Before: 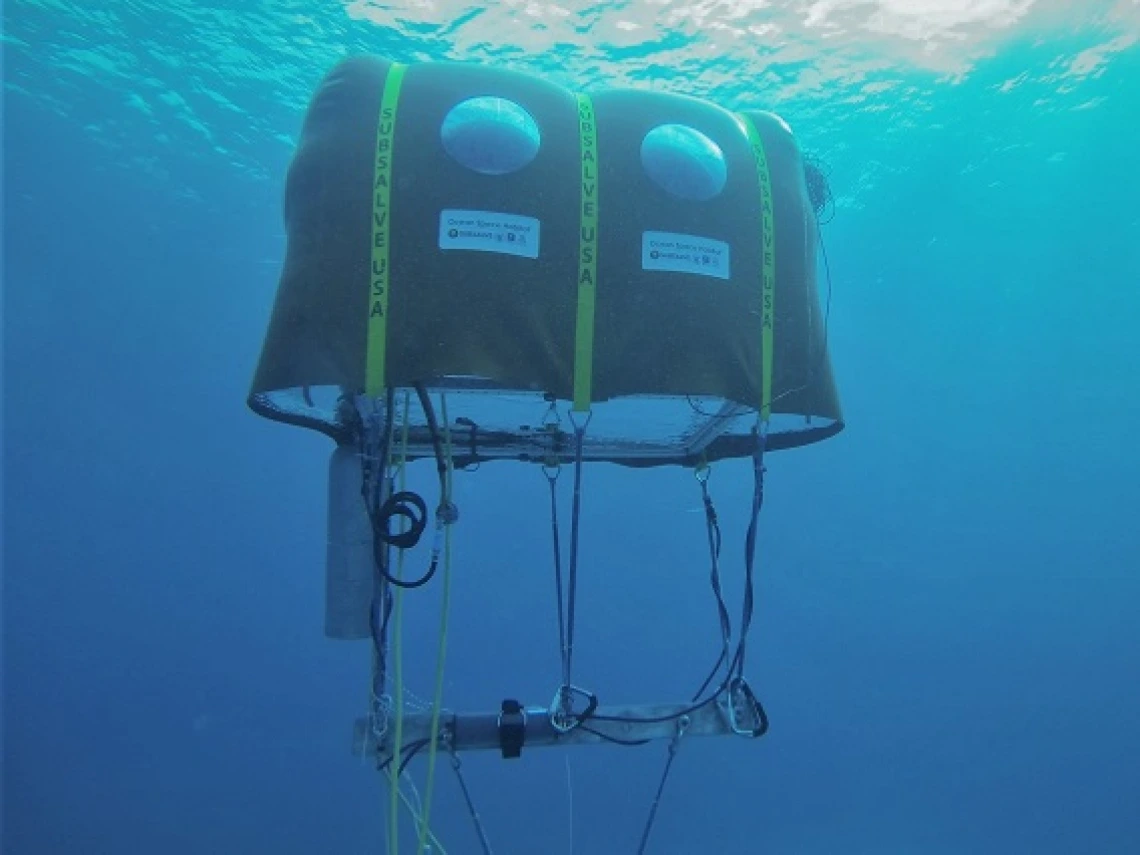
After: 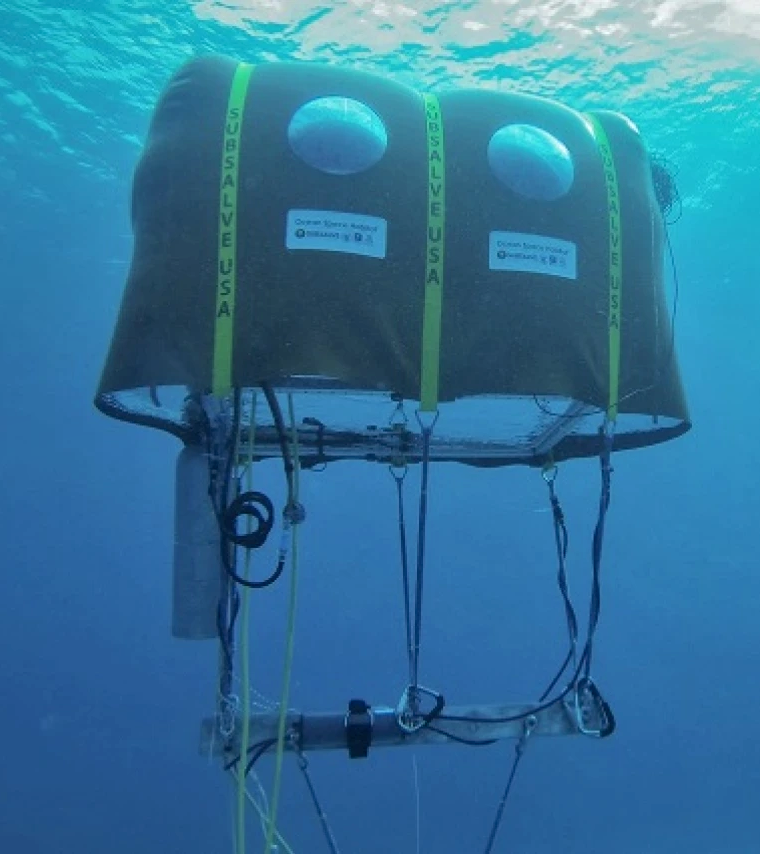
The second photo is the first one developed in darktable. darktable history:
crop and rotate: left 13.448%, right 19.881%
local contrast: on, module defaults
